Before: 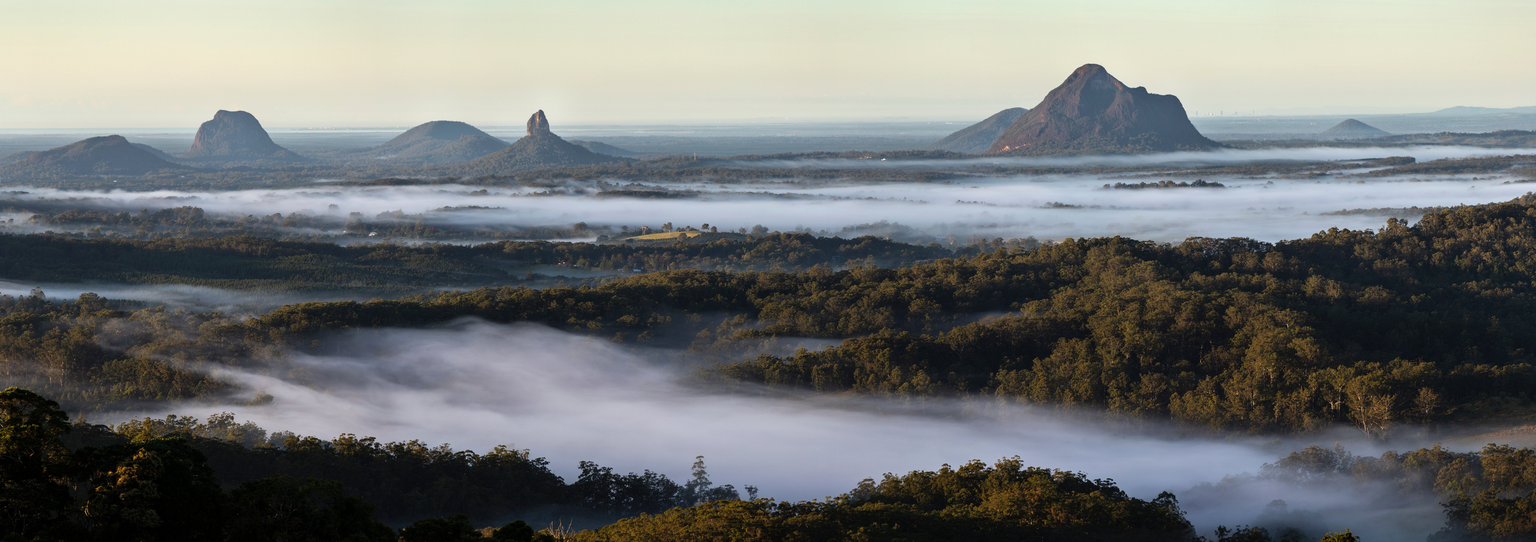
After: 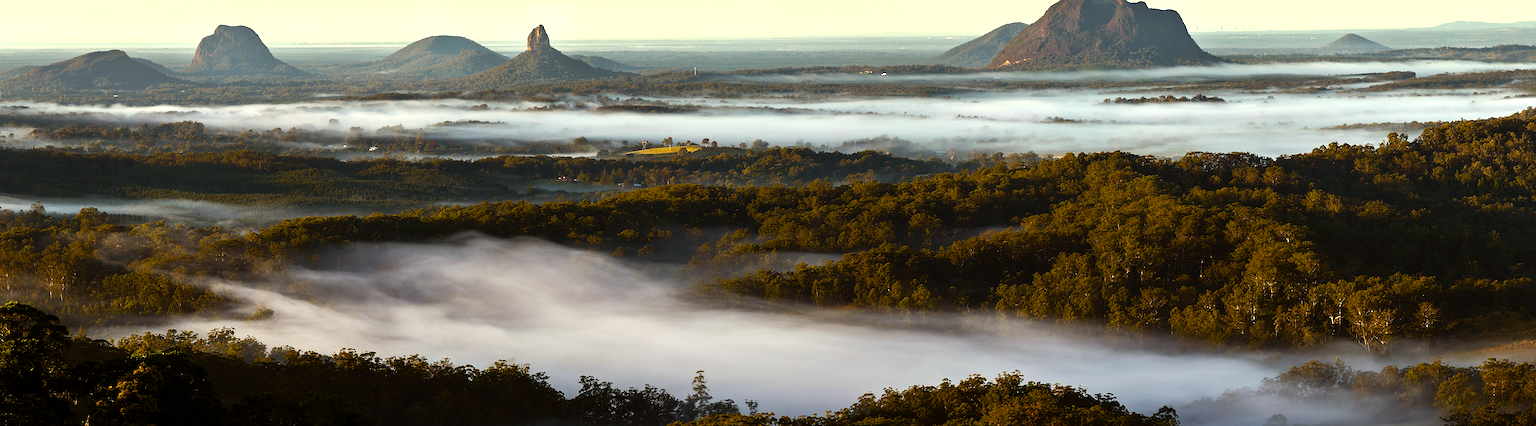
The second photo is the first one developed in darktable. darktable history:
color balance rgb: power › chroma 2.521%, power › hue 70.54°, highlights gain › luminance 6.479%, highlights gain › chroma 2.502%, highlights gain › hue 92.05°, perceptual saturation grading › global saturation 20%, perceptual saturation grading › highlights -14.374%, perceptual saturation grading › shadows 50.071%, perceptual brilliance grading › highlights 16.273%, perceptual brilliance grading › mid-tones 6.466%, perceptual brilliance grading › shadows -14.949%, global vibrance 20%
sharpen: on, module defaults
crop and rotate: top 15.845%, bottom 5.42%
